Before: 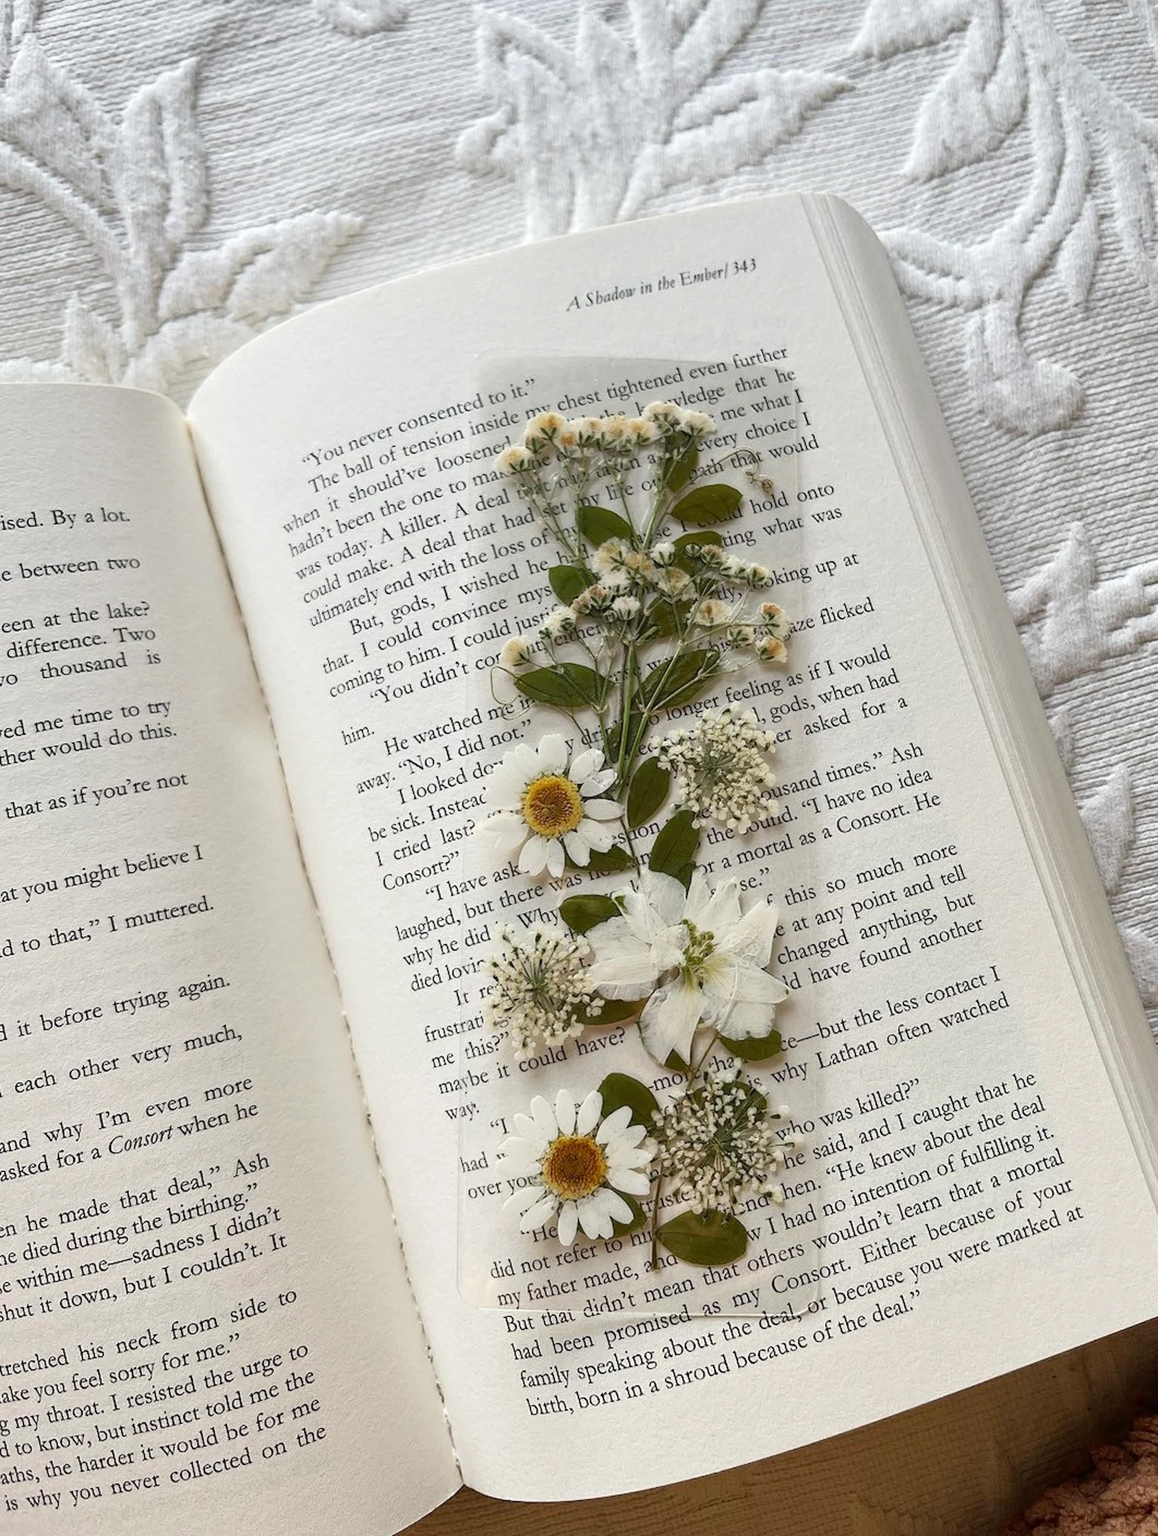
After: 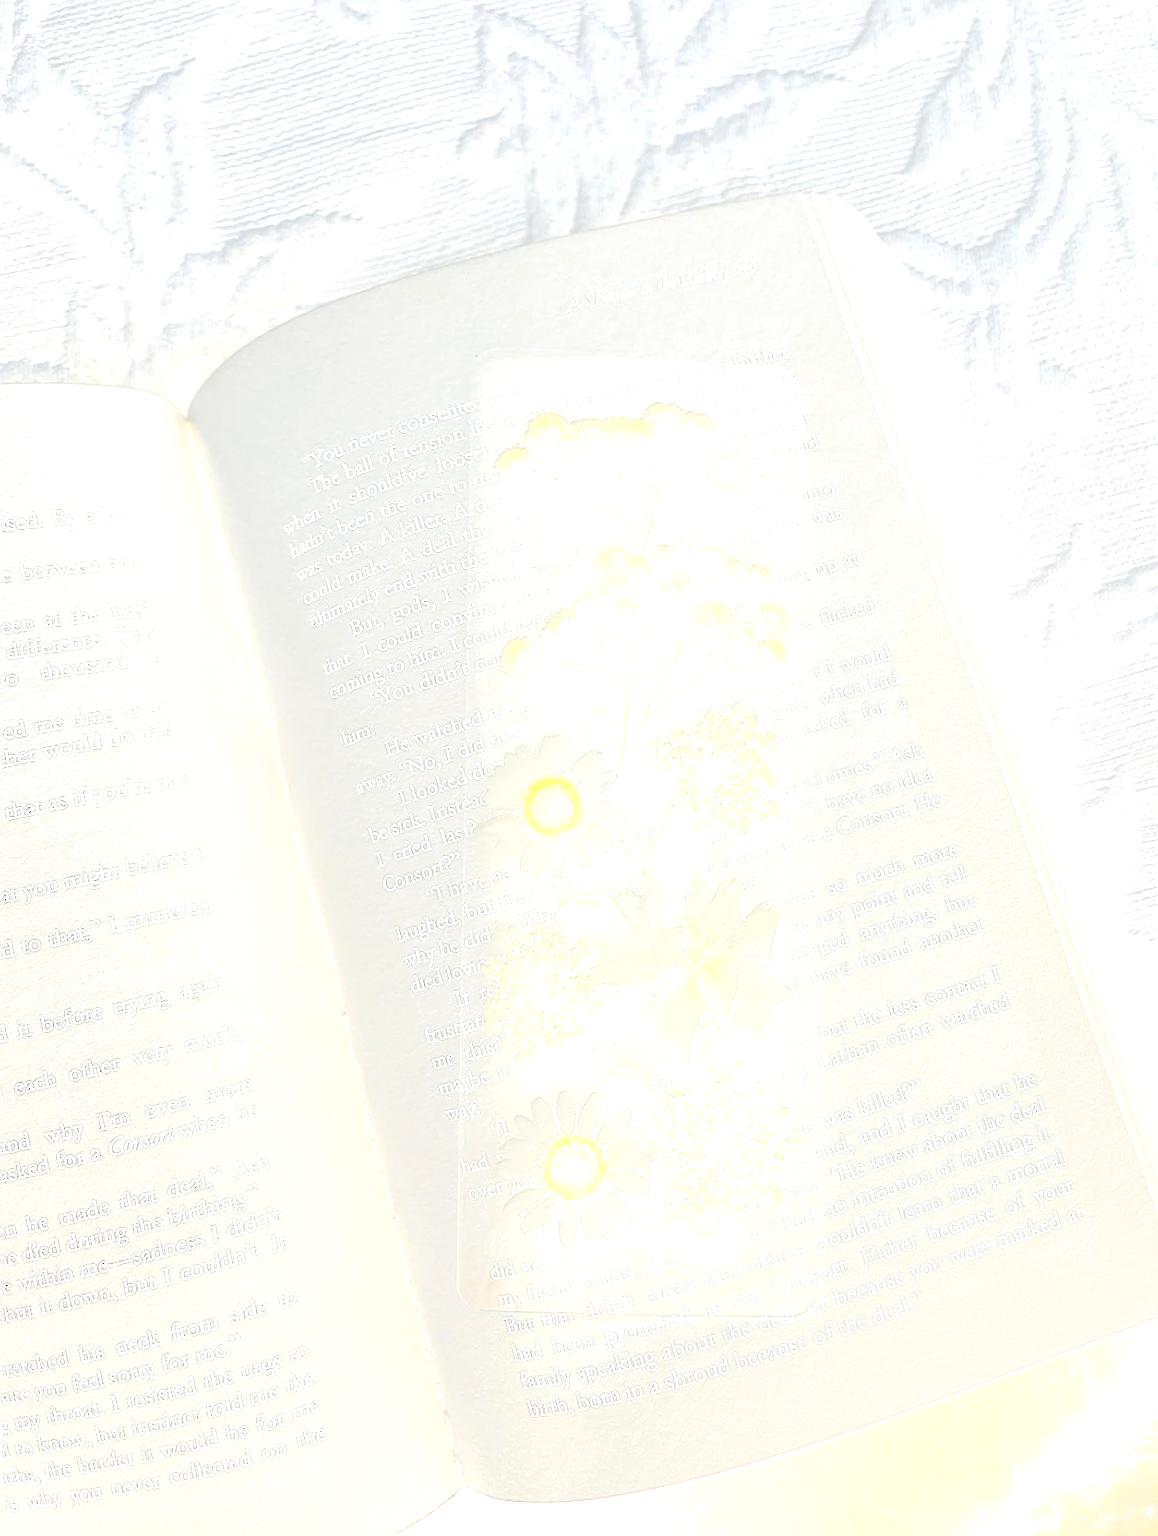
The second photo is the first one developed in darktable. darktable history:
crop: bottom 0.071%
sharpen: radius 1.864, amount 0.398, threshold 1.271
exposure: black level correction 0.012, compensate highlight preservation false
tone equalizer: -8 EV -0.75 EV, -7 EV -0.7 EV, -6 EV -0.6 EV, -5 EV -0.4 EV, -3 EV 0.4 EV, -2 EV 0.6 EV, -1 EV 0.7 EV, +0 EV 0.75 EV, edges refinement/feathering 500, mask exposure compensation -1.57 EV, preserve details no
bloom: size 70%, threshold 25%, strength 70%
